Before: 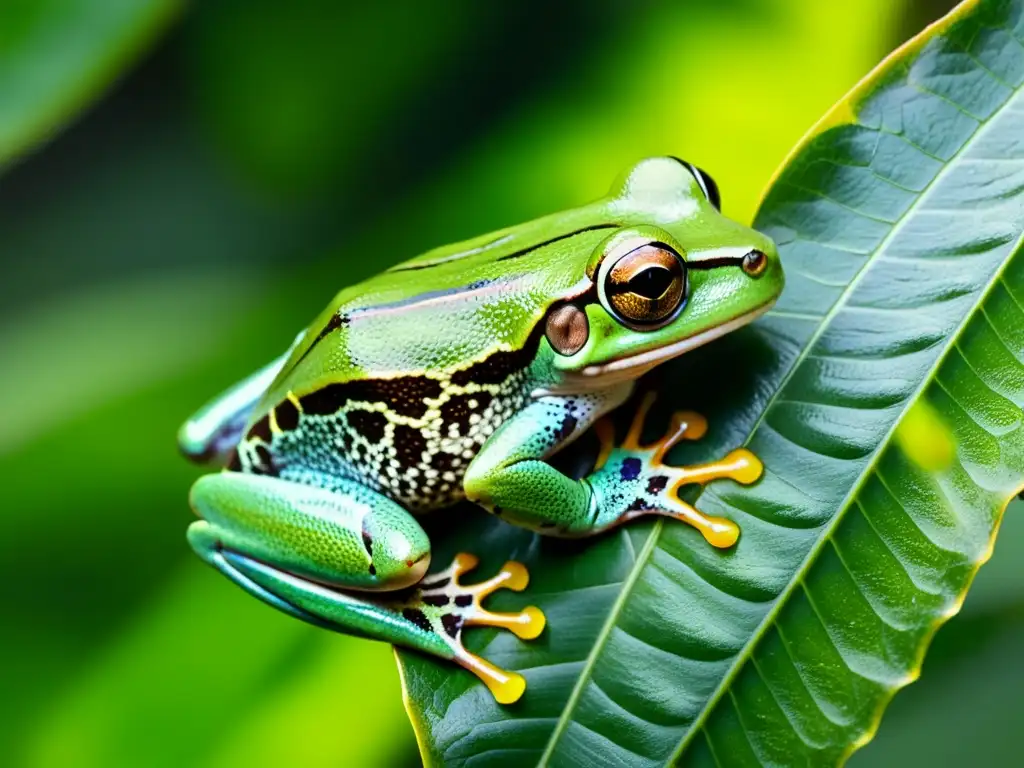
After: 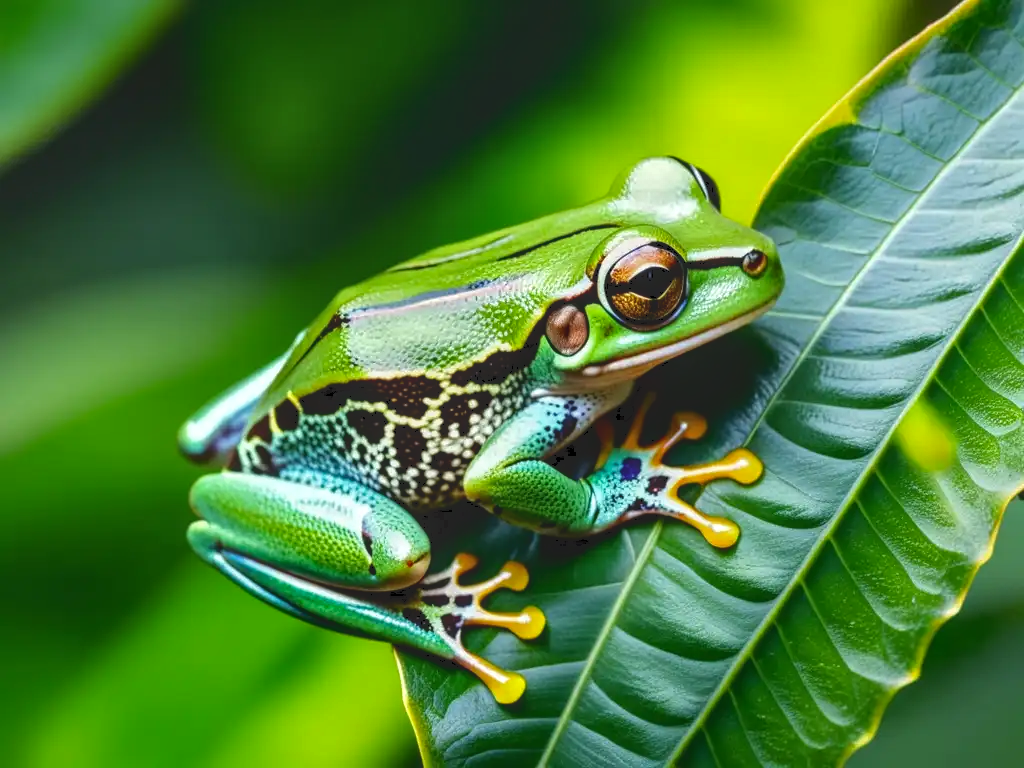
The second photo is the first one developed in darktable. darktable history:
local contrast: on, module defaults
tone curve: curves: ch0 [(0, 0) (0.003, 0.126) (0.011, 0.129) (0.025, 0.133) (0.044, 0.143) (0.069, 0.155) (0.1, 0.17) (0.136, 0.189) (0.177, 0.217) (0.224, 0.25) (0.277, 0.293) (0.335, 0.346) (0.399, 0.398) (0.468, 0.456) (0.543, 0.517) (0.623, 0.583) (0.709, 0.659) (0.801, 0.756) (0.898, 0.856) (1, 1)], color space Lab, independent channels, preserve colors none
